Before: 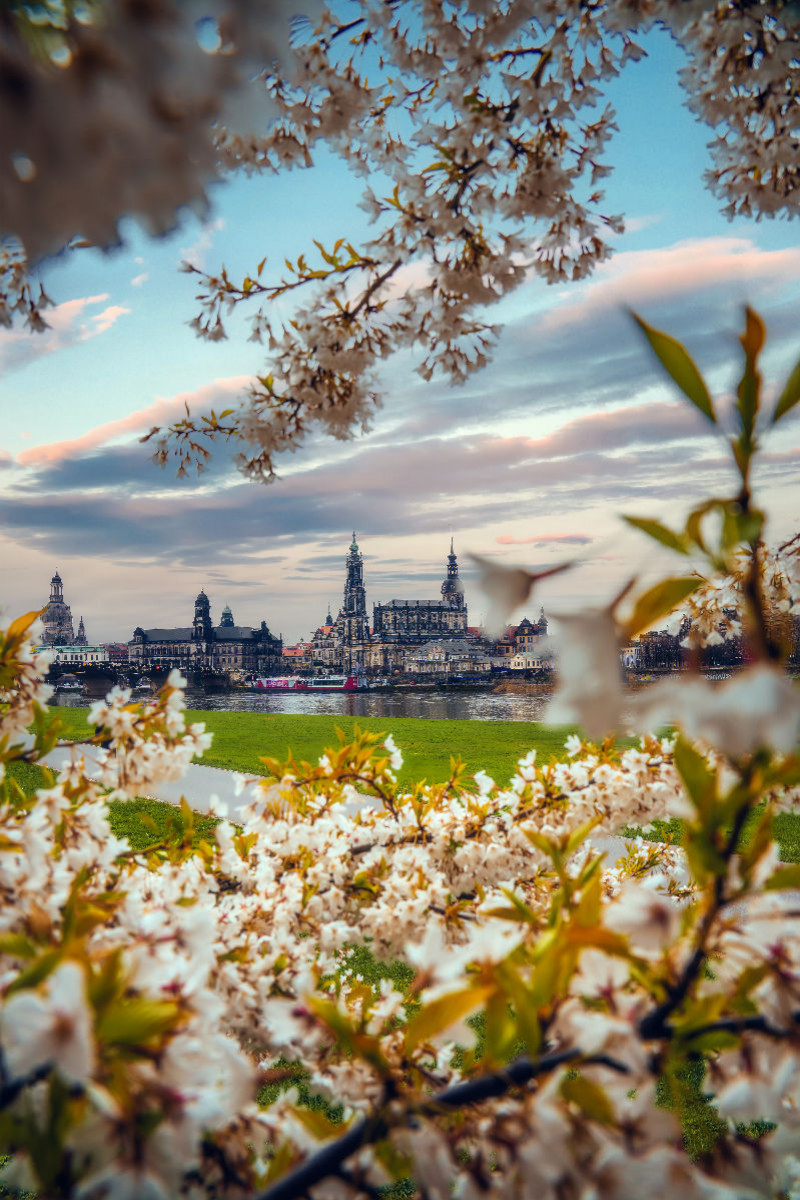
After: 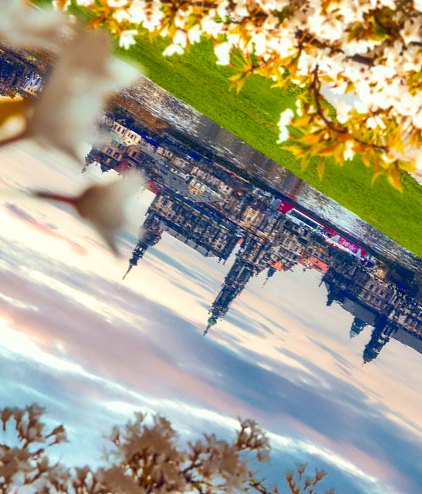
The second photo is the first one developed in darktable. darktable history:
velvia: on, module defaults
crop and rotate: angle 148.64°, left 9.214%, top 15.594%, right 4.565%, bottom 17.063%
exposure: black level correction 0.004, exposure 0.411 EV, compensate exposure bias true, compensate highlight preservation false
contrast brightness saturation: contrast 0.072, brightness 0.082, saturation 0.184
color calibration: illuminant same as pipeline (D50), adaptation XYZ, x 0.345, y 0.357, temperature 5010.62 K
shadows and highlights: shadows color adjustment 97.99%, highlights color adjustment 58.36%, low approximation 0.01, soften with gaussian
tone curve: curves: ch0 [(0.001, 0.042) (0.128, 0.16) (0.452, 0.42) (0.603, 0.566) (0.754, 0.733) (1, 1)]; ch1 [(0, 0) (0.325, 0.327) (0.412, 0.441) (0.473, 0.466) (0.5, 0.499) (0.549, 0.558) (0.617, 0.625) (0.713, 0.7) (1, 1)]; ch2 [(0, 0) (0.386, 0.397) (0.445, 0.47) (0.505, 0.498) (0.529, 0.524) (0.574, 0.569) (0.652, 0.641) (1, 1)], color space Lab, linked channels, preserve colors none
